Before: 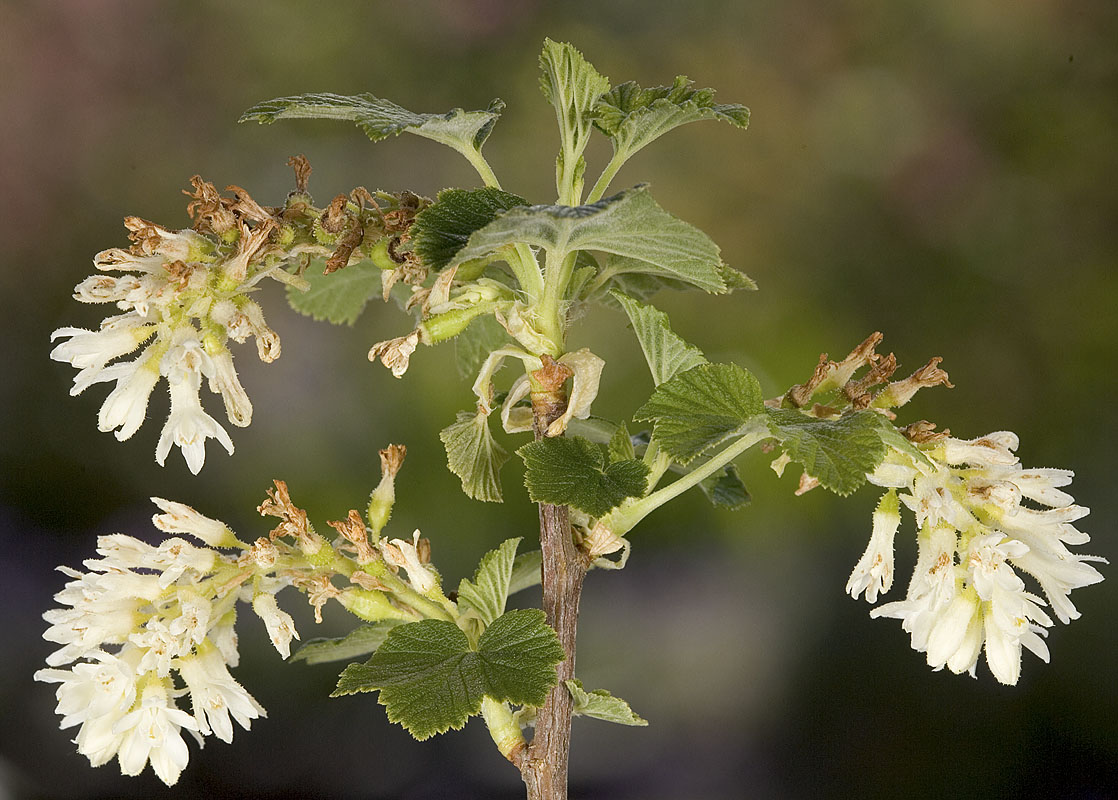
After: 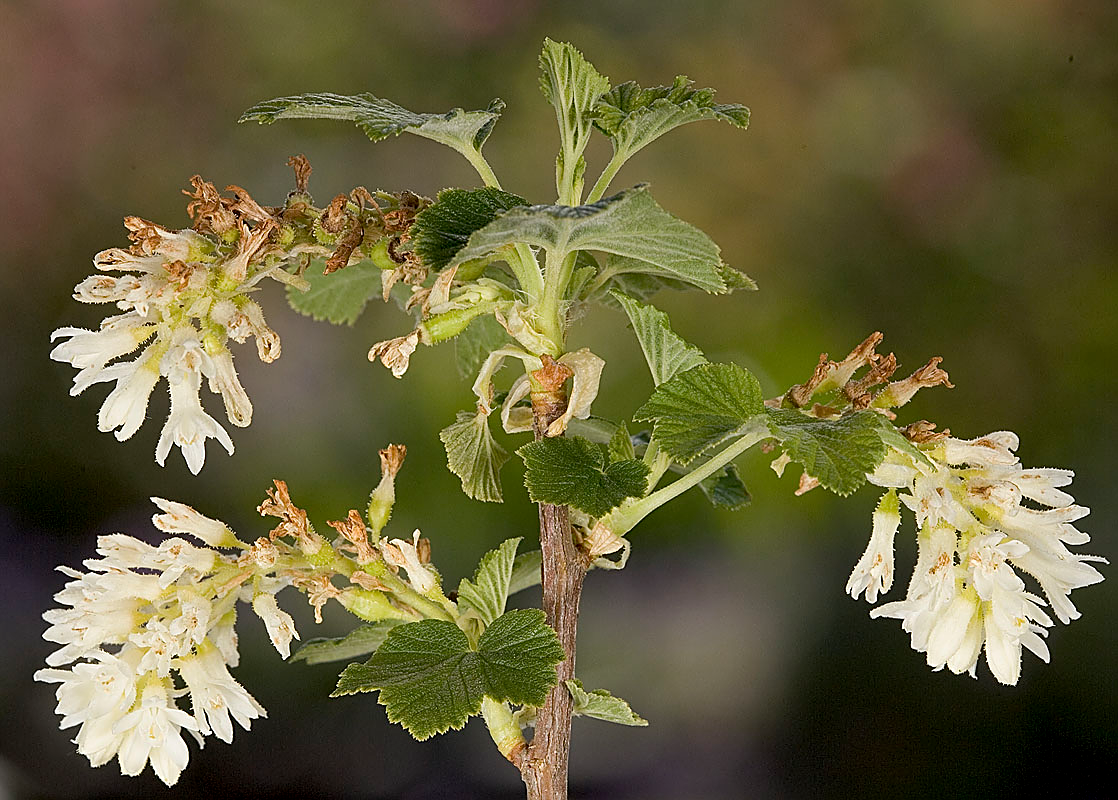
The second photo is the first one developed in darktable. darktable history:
shadows and highlights: radius 106.09, shadows 23.66, highlights -58.59, highlights color adjustment 56.71%, low approximation 0.01, soften with gaussian
sharpen: on, module defaults
exposure: black level correction 0.001, exposure -0.124 EV, compensate highlight preservation false
